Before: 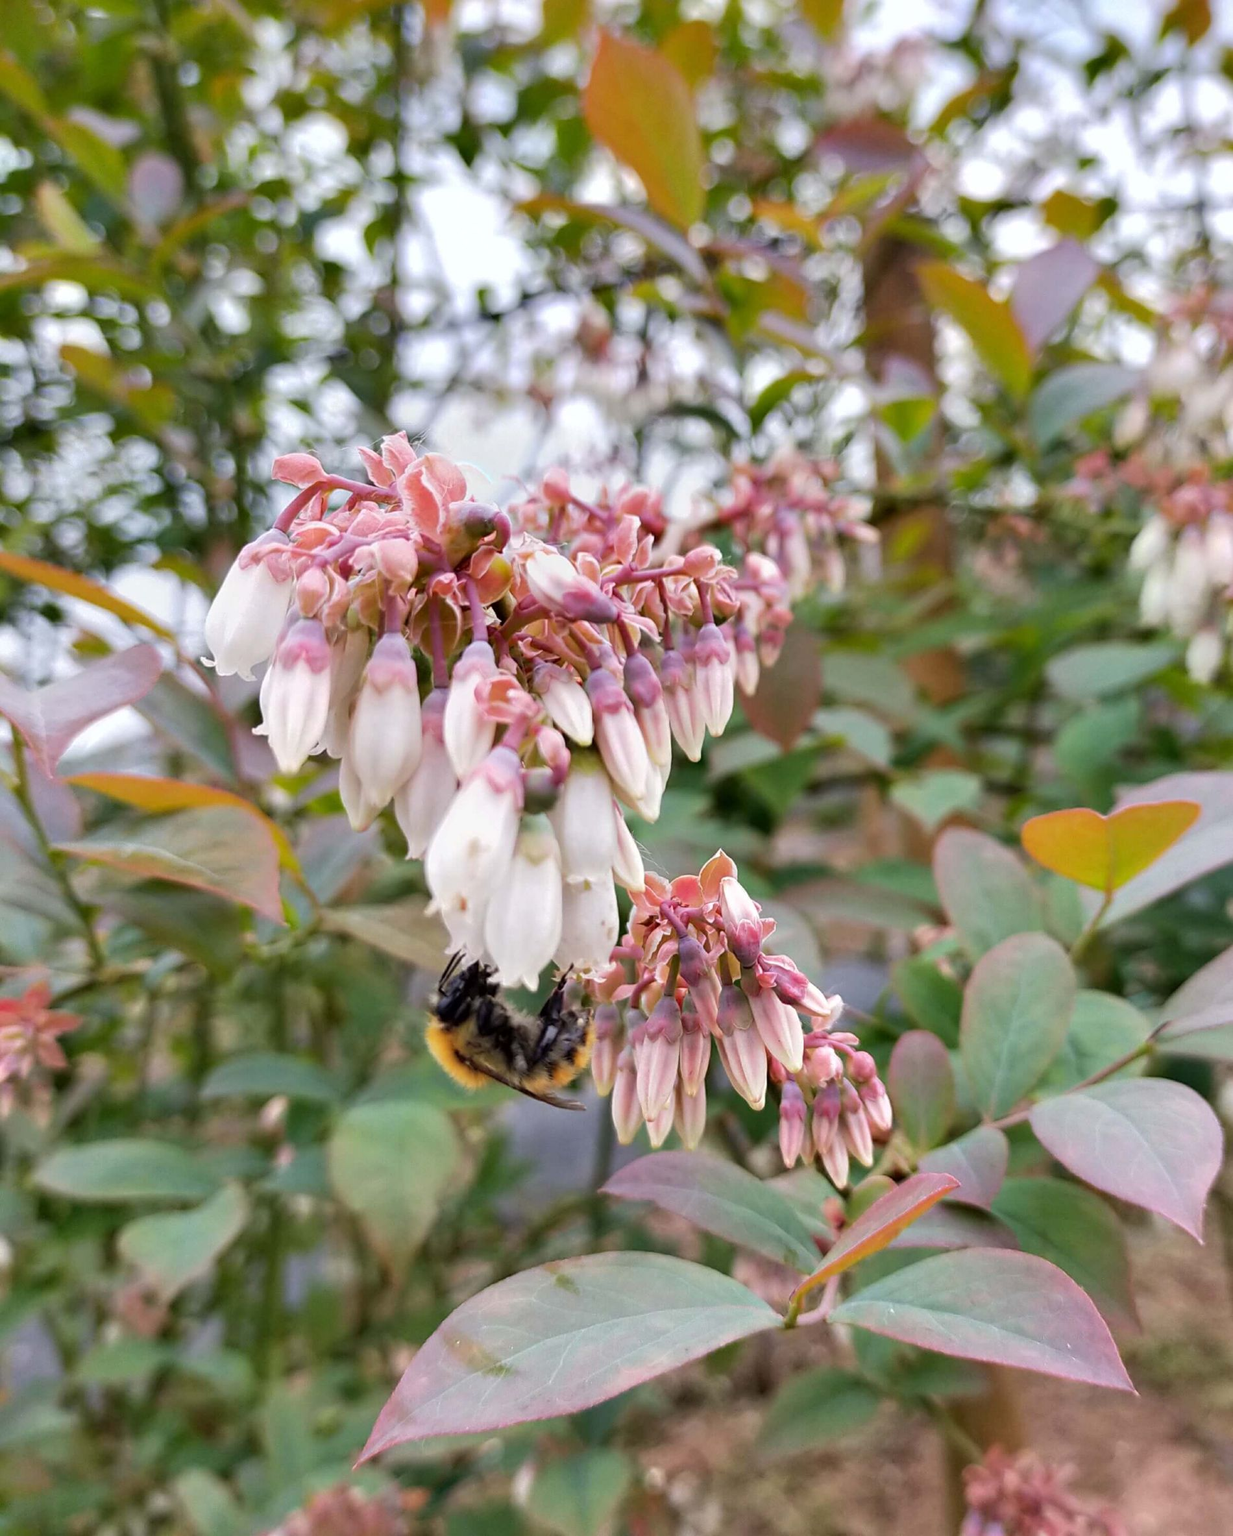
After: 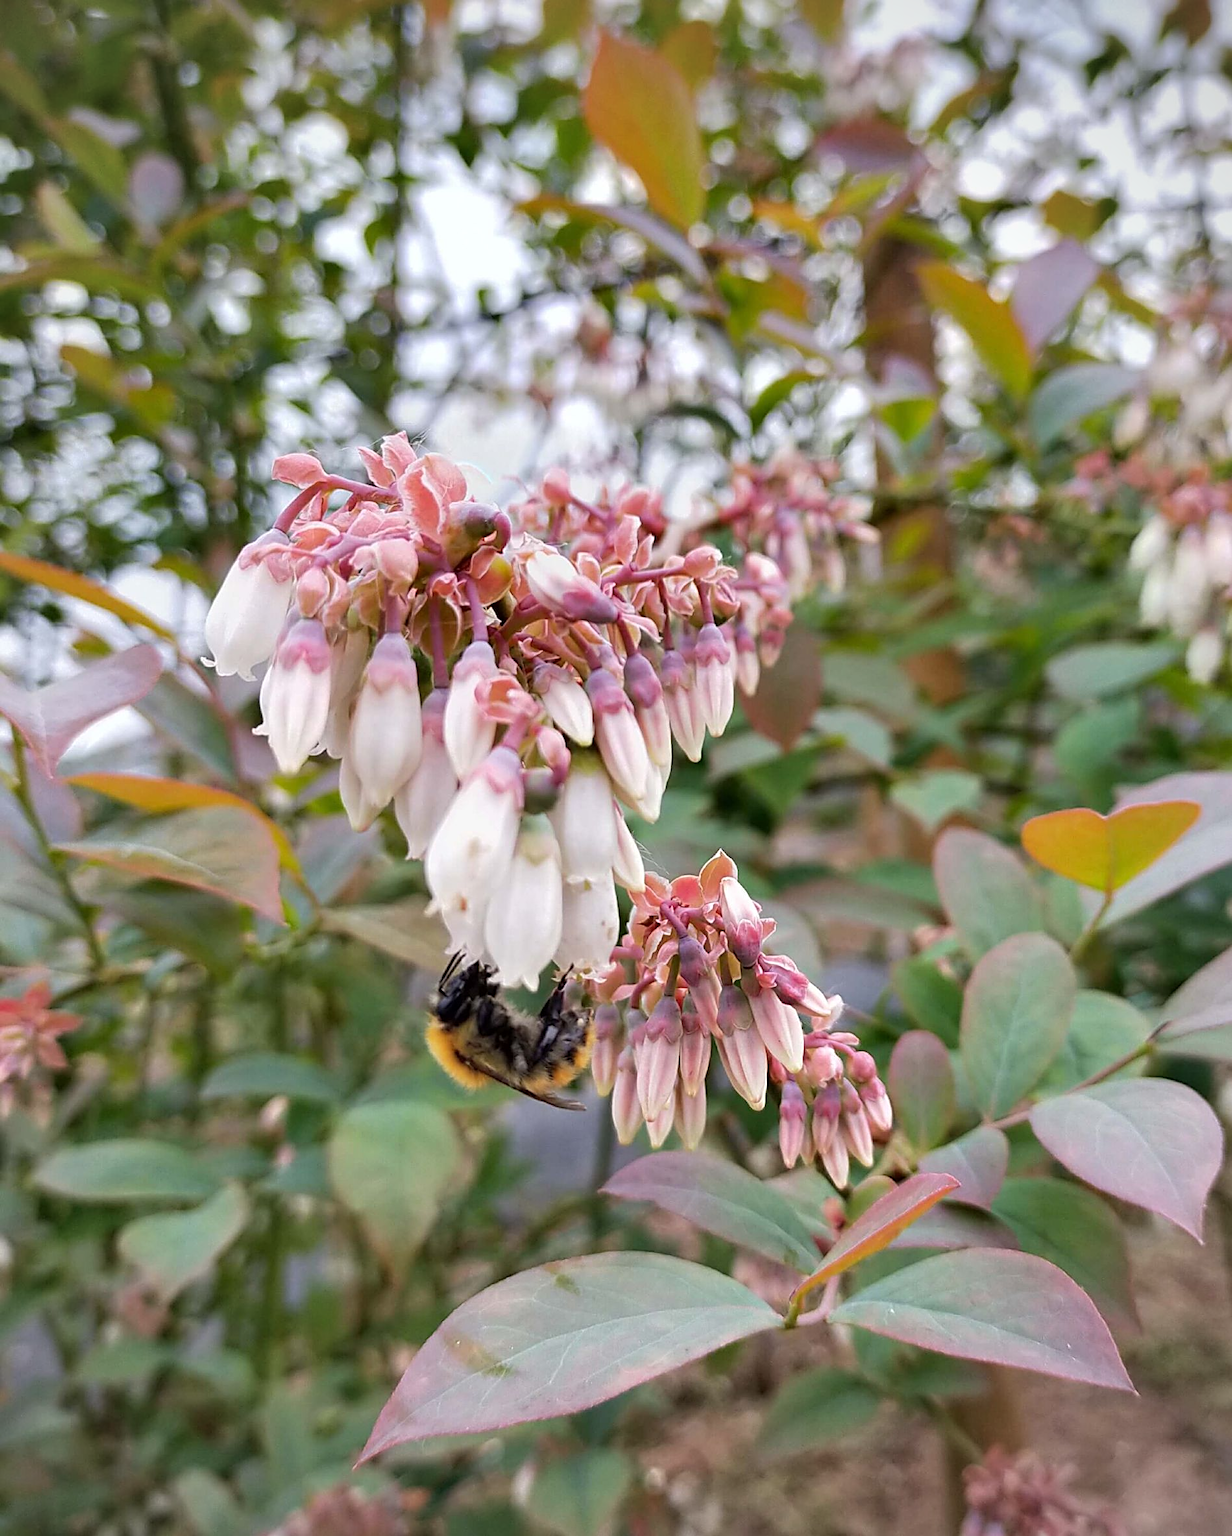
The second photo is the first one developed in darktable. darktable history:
vignetting: fall-off radius 63.6%
sharpen: on, module defaults
